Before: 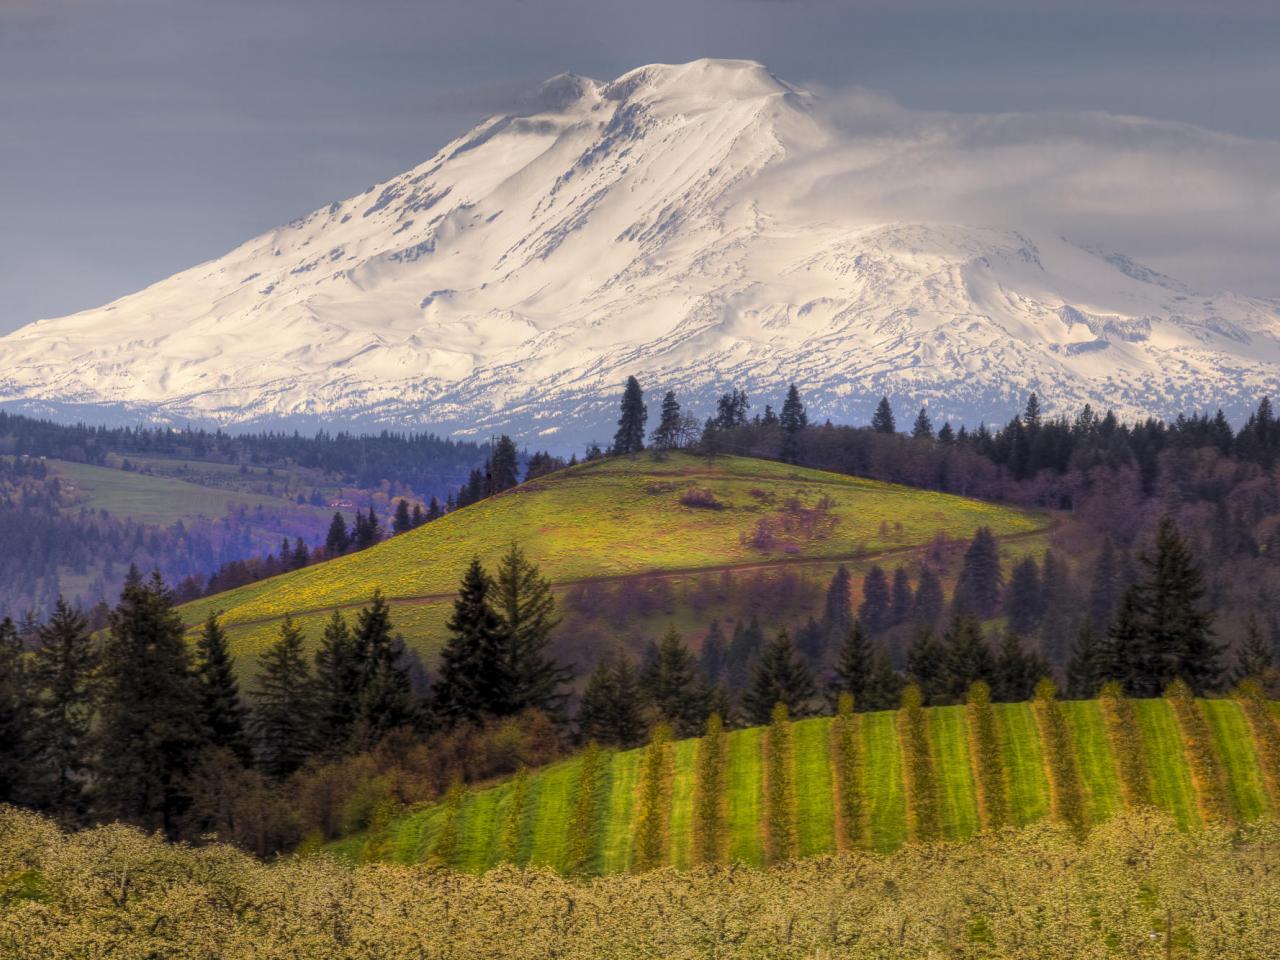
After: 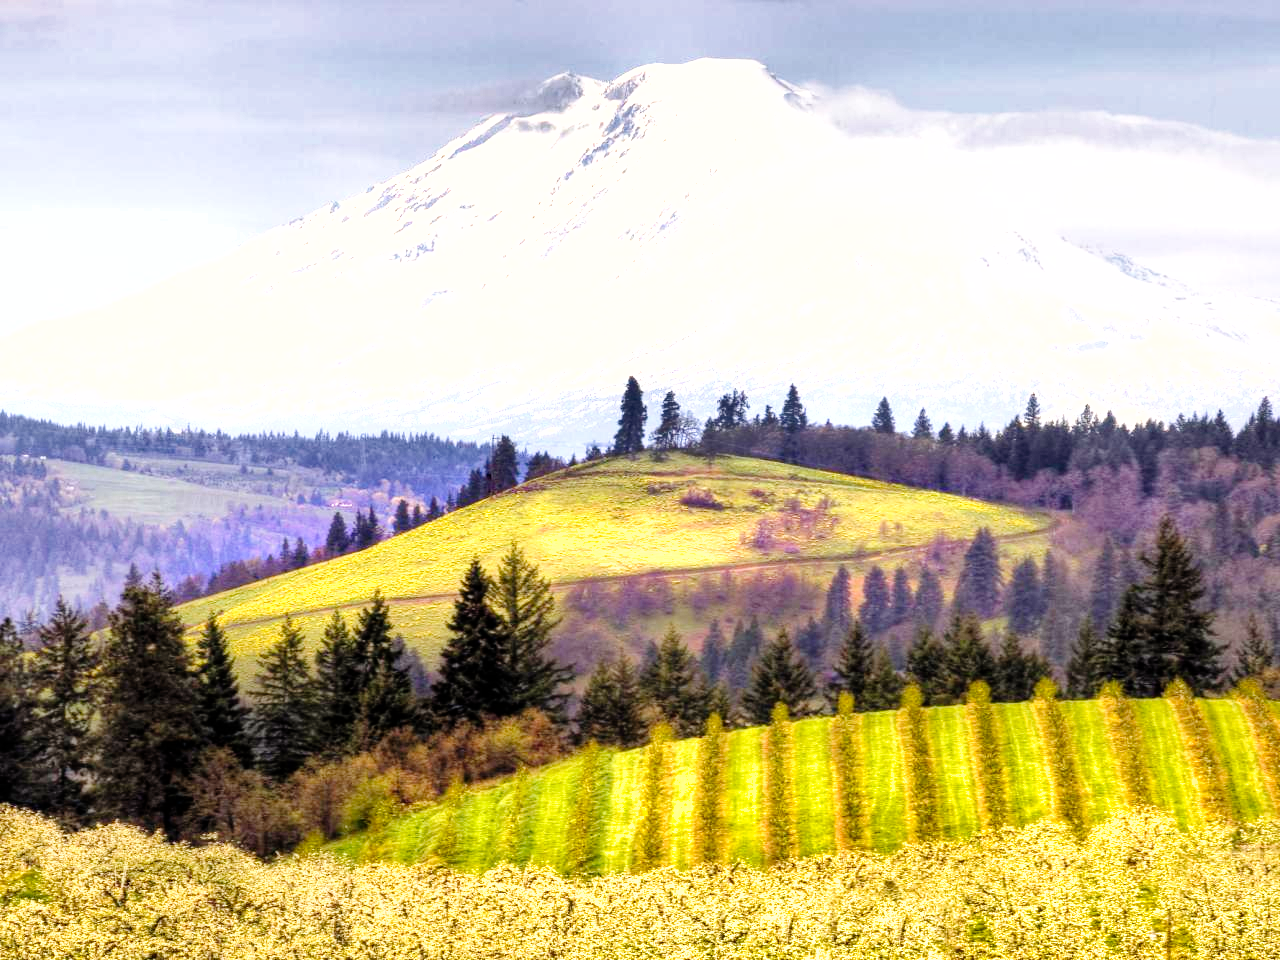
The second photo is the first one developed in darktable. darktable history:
exposure: black level correction 0, exposure 1.629 EV, compensate exposure bias true, compensate highlight preservation false
tone curve: curves: ch0 [(0, 0) (0.003, 0) (0.011, 0.001) (0.025, 0.003) (0.044, 0.005) (0.069, 0.012) (0.1, 0.023) (0.136, 0.039) (0.177, 0.088) (0.224, 0.15) (0.277, 0.239) (0.335, 0.334) (0.399, 0.43) (0.468, 0.526) (0.543, 0.621) (0.623, 0.711) (0.709, 0.791) (0.801, 0.87) (0.898, 0.949) (1, 1)], preserve colors none
shadows and highlights: shadows 12.26, white point adjustment 1.19, soften with gaussian
